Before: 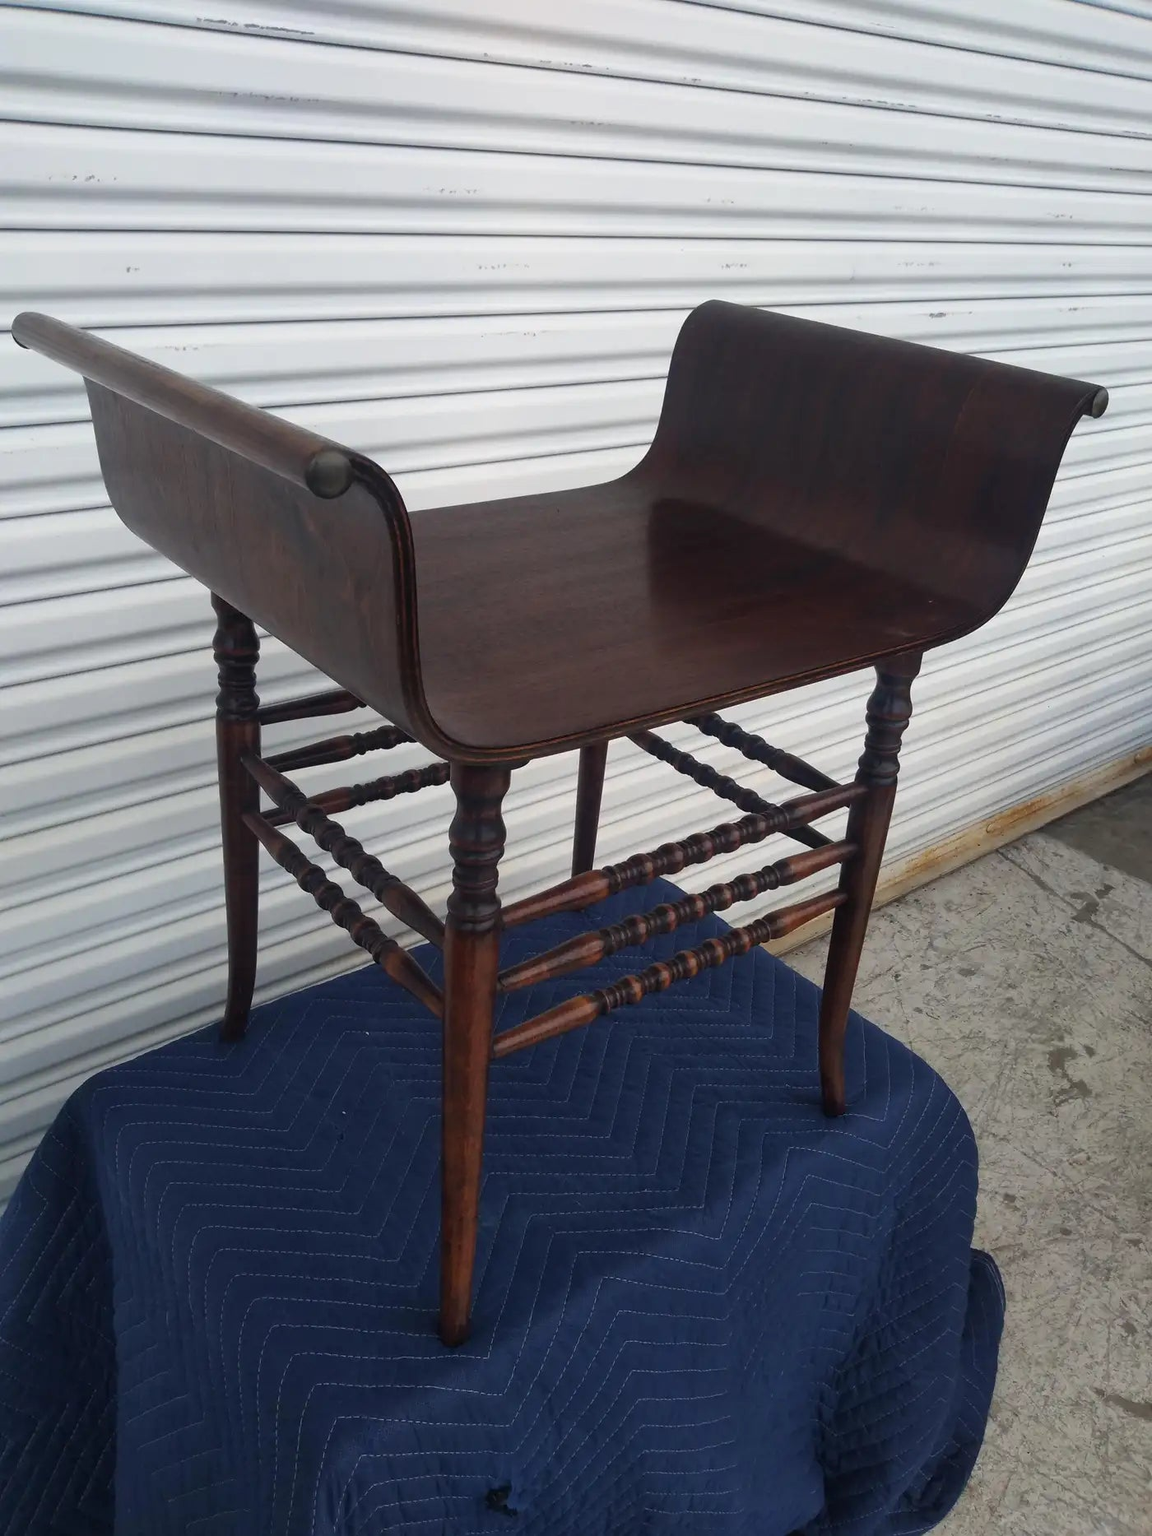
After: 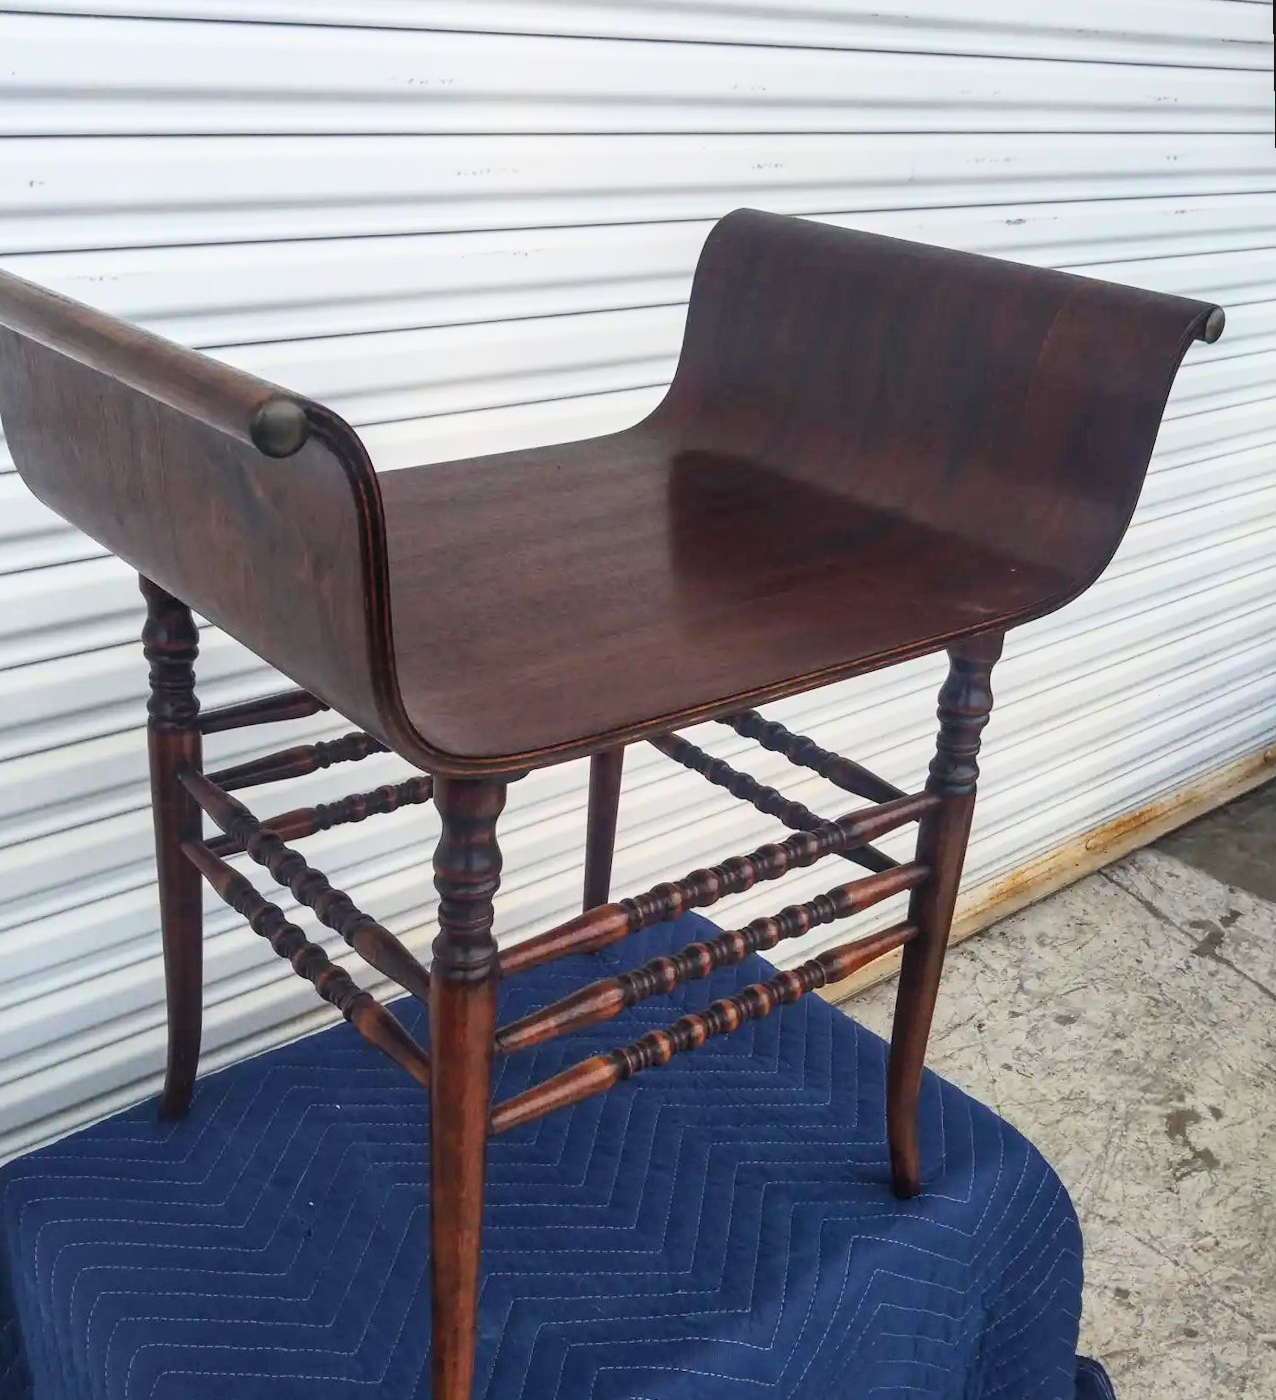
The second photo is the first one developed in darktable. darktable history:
local contrast: detail 130%
crop: left 8.155%, top 6.611%, bottom 15.385%
rotate and perspective: rotation -1°, crop left 0.011, crop right 0.989, crop top 0.025, crop bottom 0.975
contrast brightness saturation: contrast 0.24, brightness 0.26, saturation 0.39
